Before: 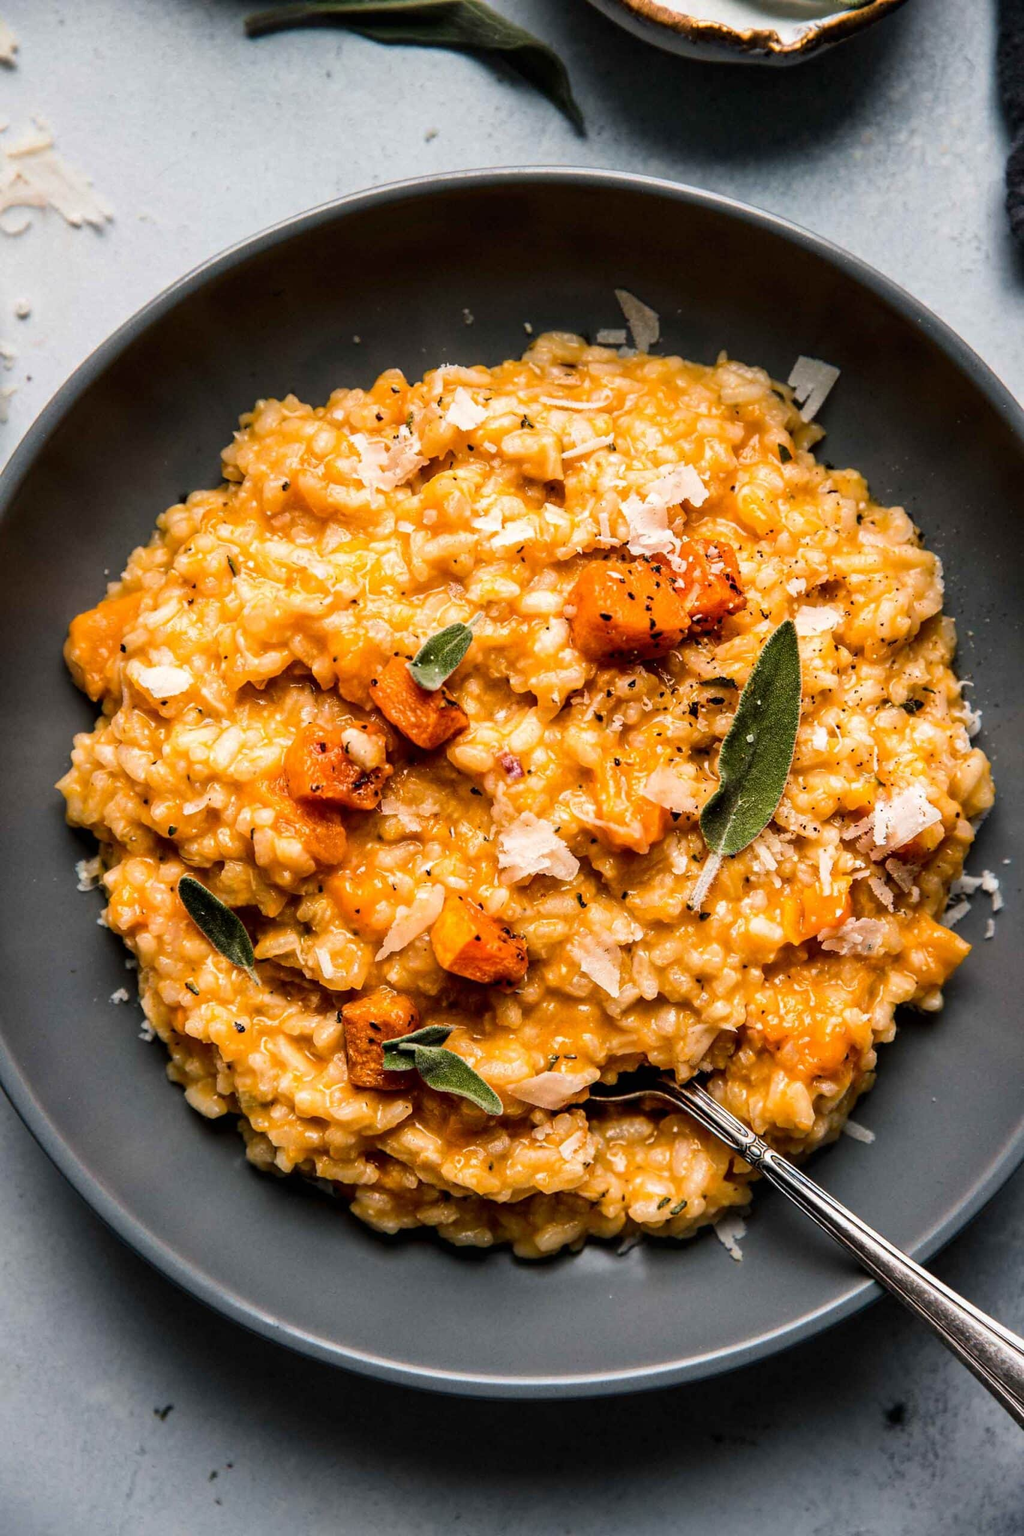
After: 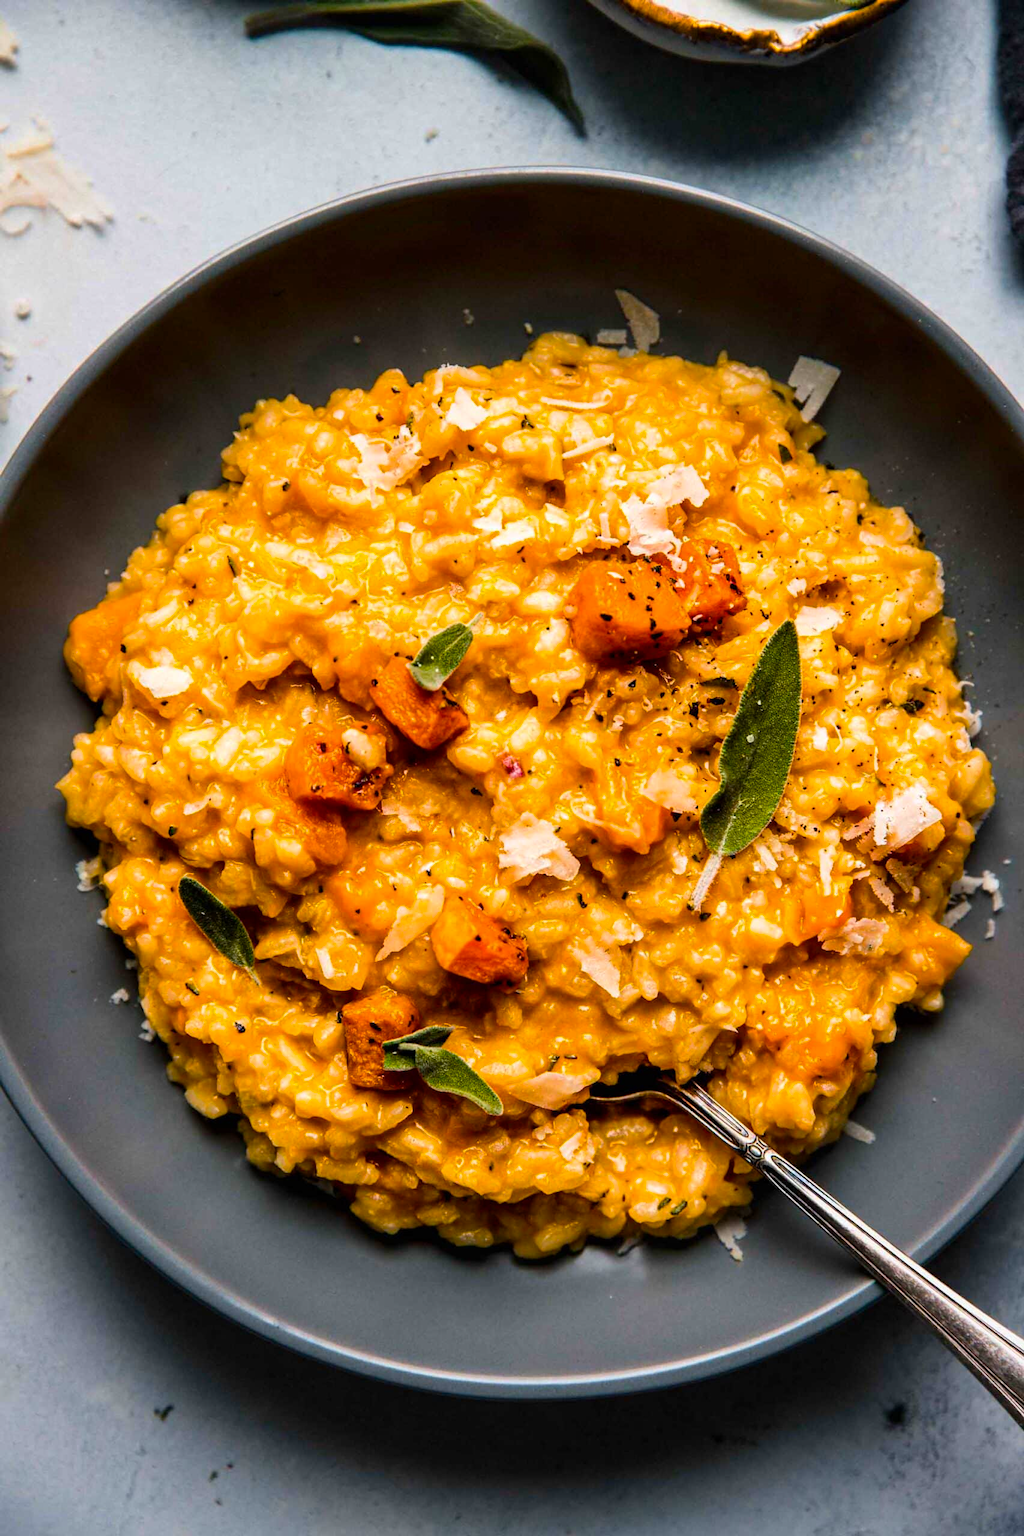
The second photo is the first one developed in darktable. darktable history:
color balance rgb: linear chroma grading › global chroma 15.576%, perceptual saturation grading › global saturation 25.333%, global vibrance 14.671%
